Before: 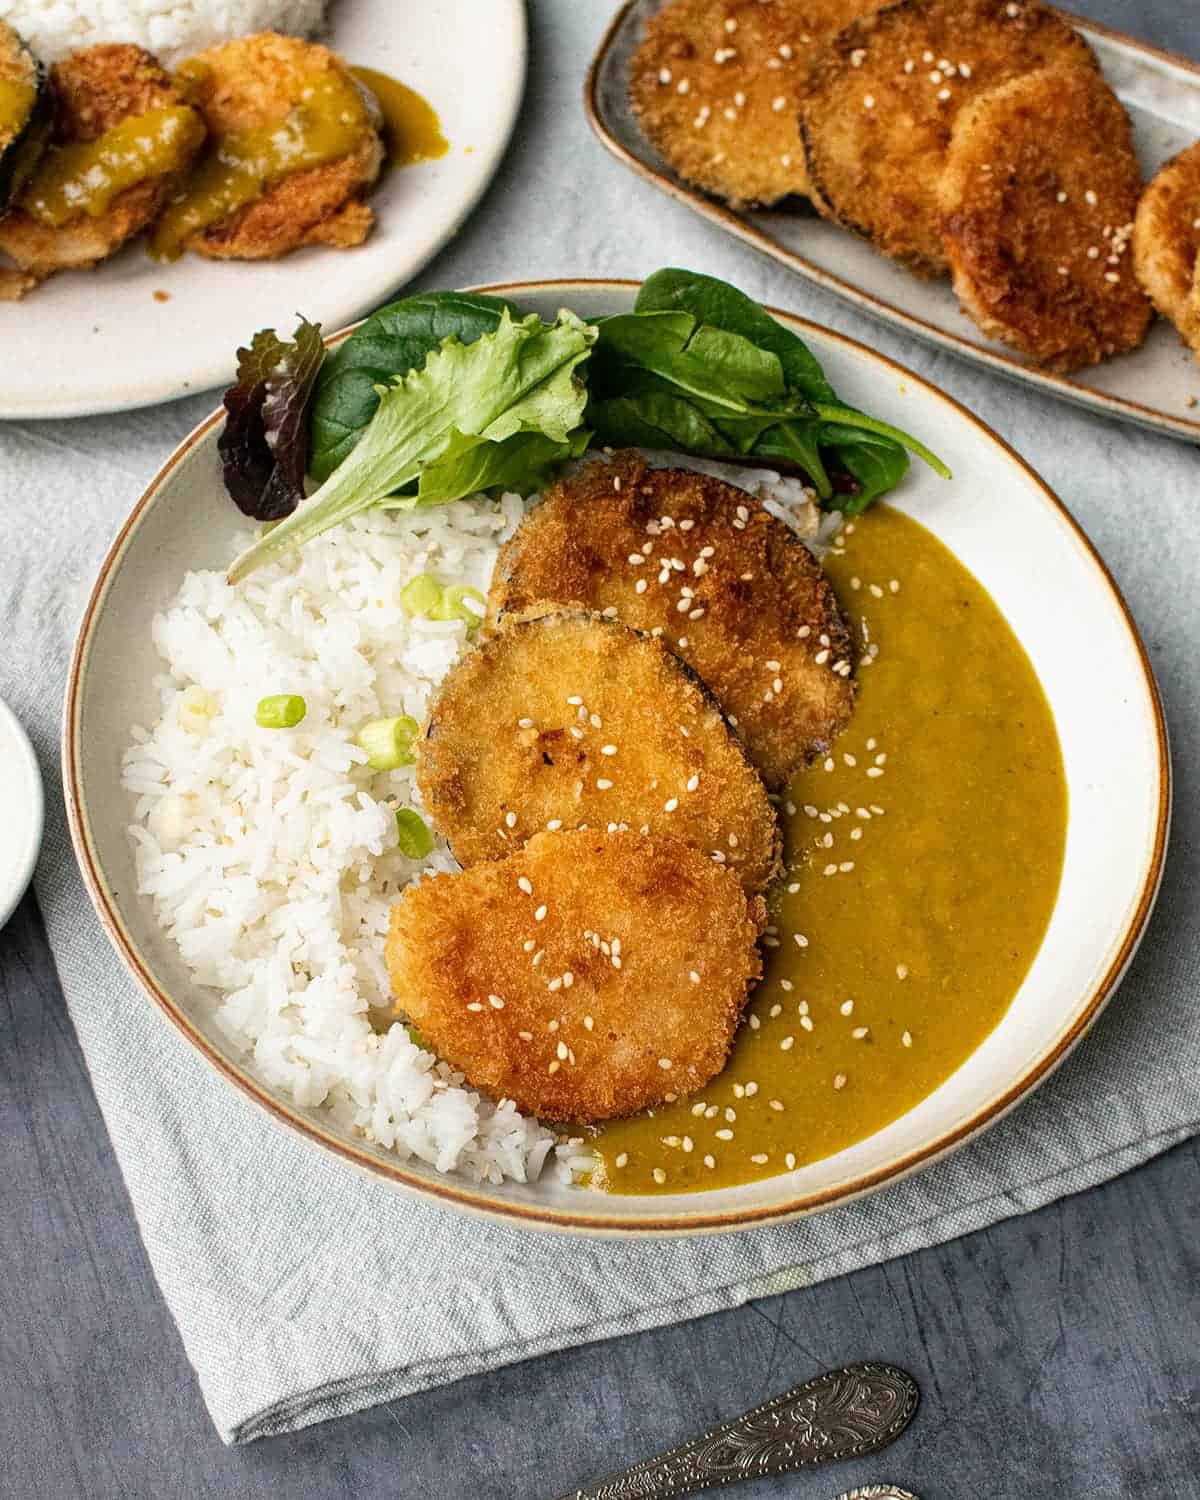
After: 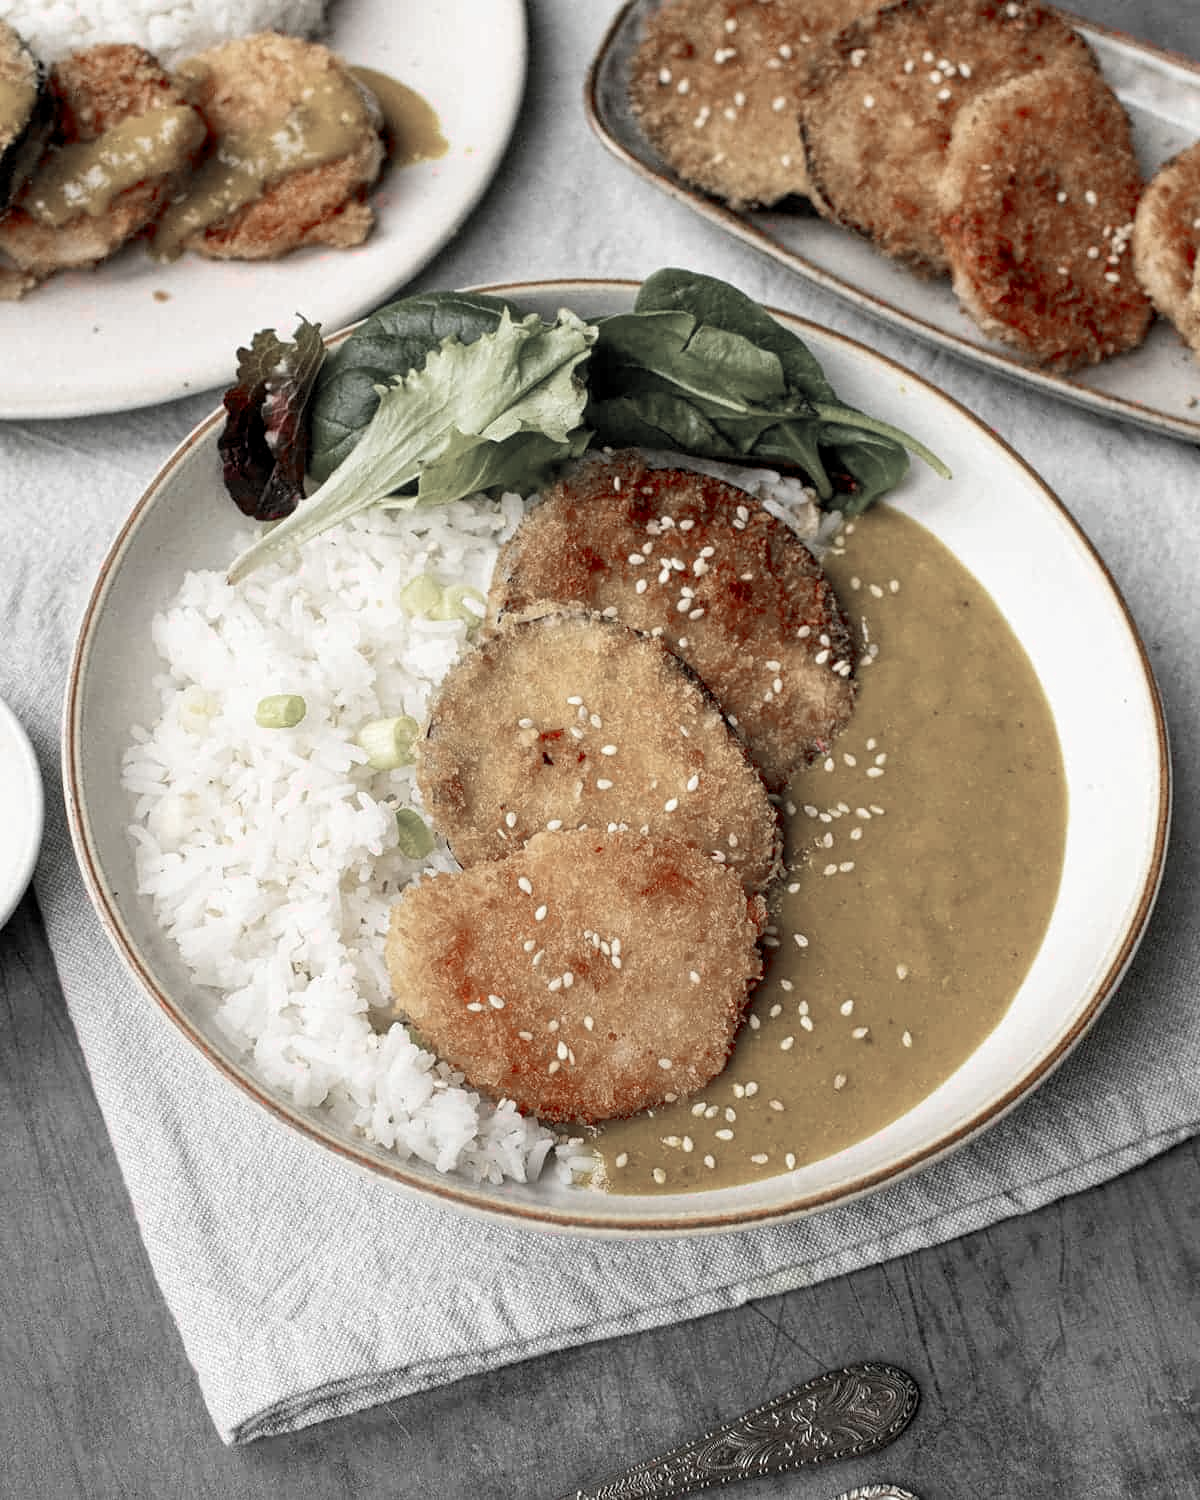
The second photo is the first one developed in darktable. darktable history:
color zones: curves: ch1 [(0, 0.831) (0.08, 0.771) (0.157, 0.268) (0.241, 0.207) (0.562, -0.005) (0.714, -0.013) (0.876, 0.01) (1, 0.831)]
levels: levels [0.018, 0.493, 1]
